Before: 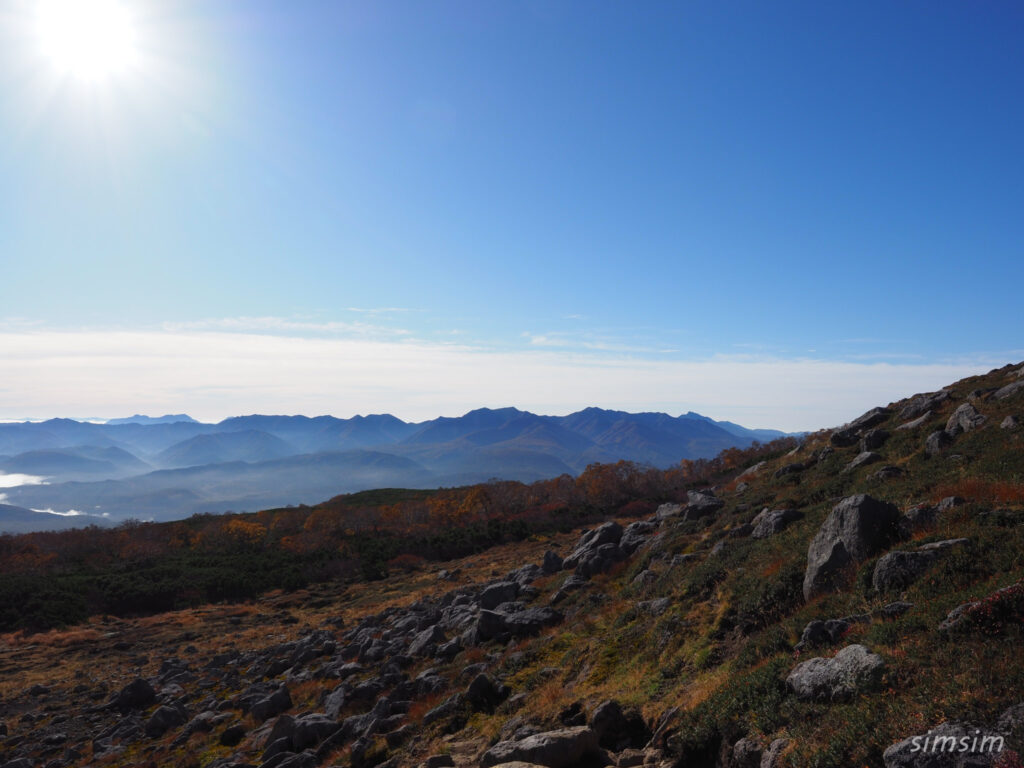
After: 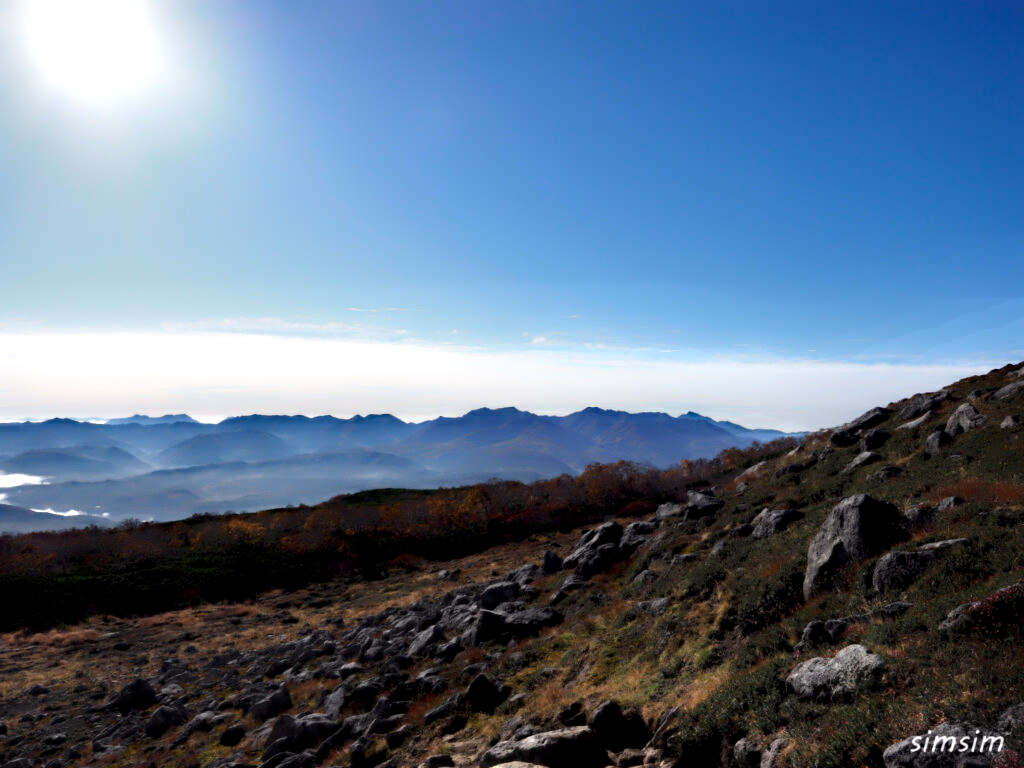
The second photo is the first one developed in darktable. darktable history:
haze removal: compatibility mode true, adaptive false
contrast equalizer: y [[0.783, 0.666, 0.575, 0.77, 0.556, 0.501], [0.5 ×6], [0.5 ×6], [0, 0.02, 0.272, 0.399, 0.062, 0], [0 ×6]]
